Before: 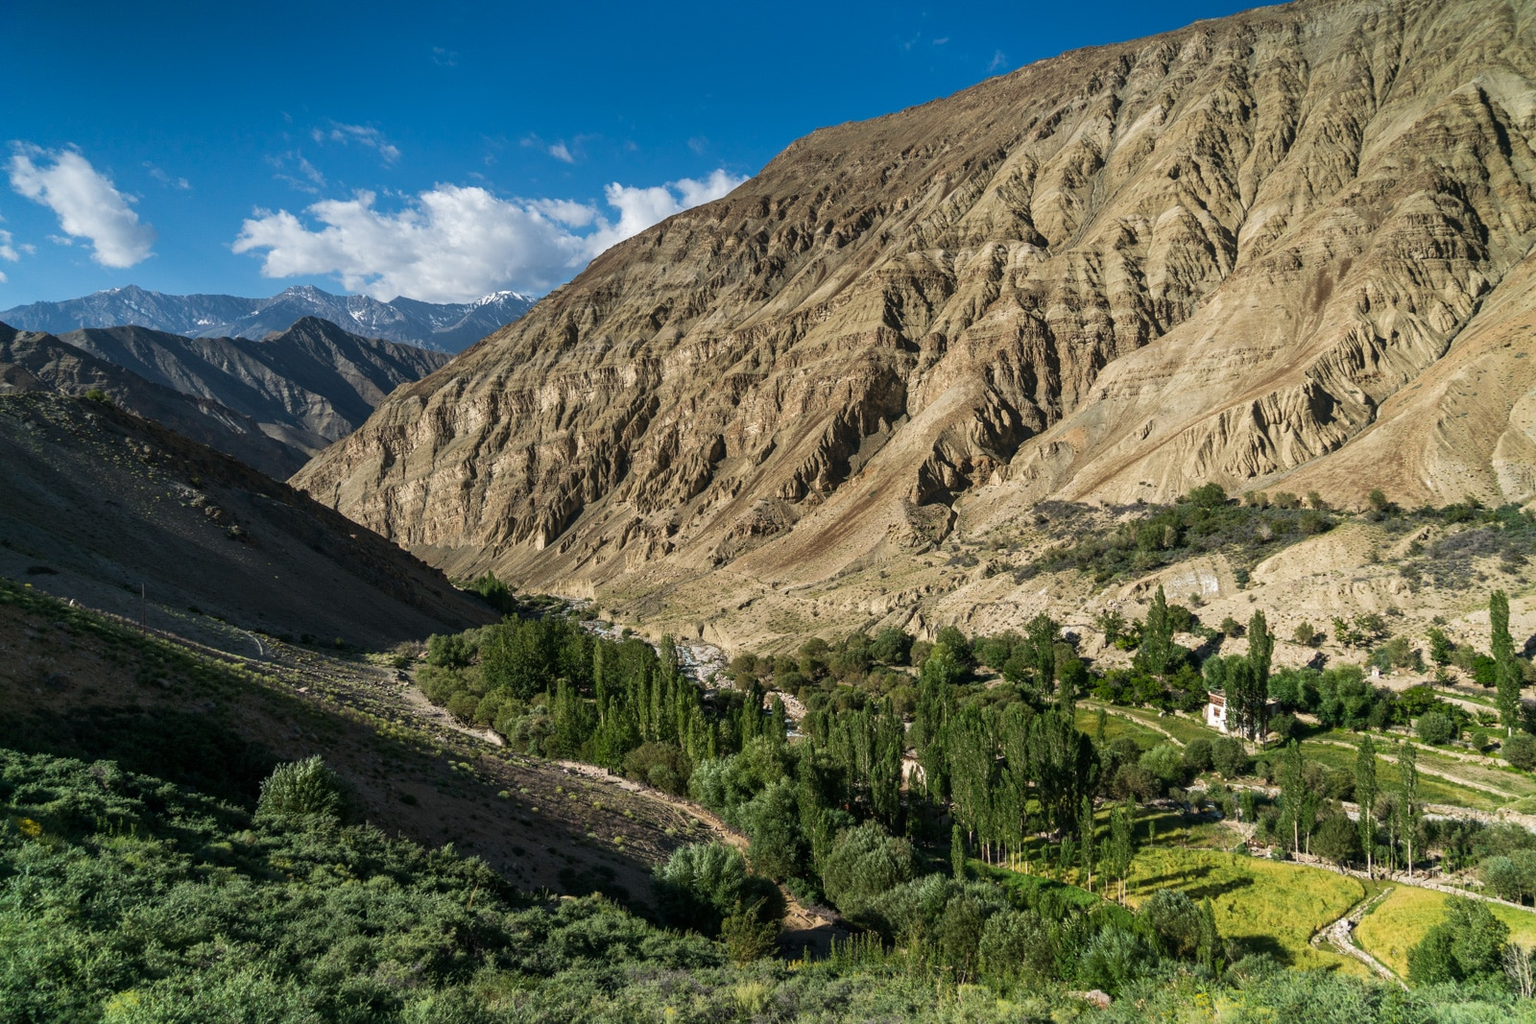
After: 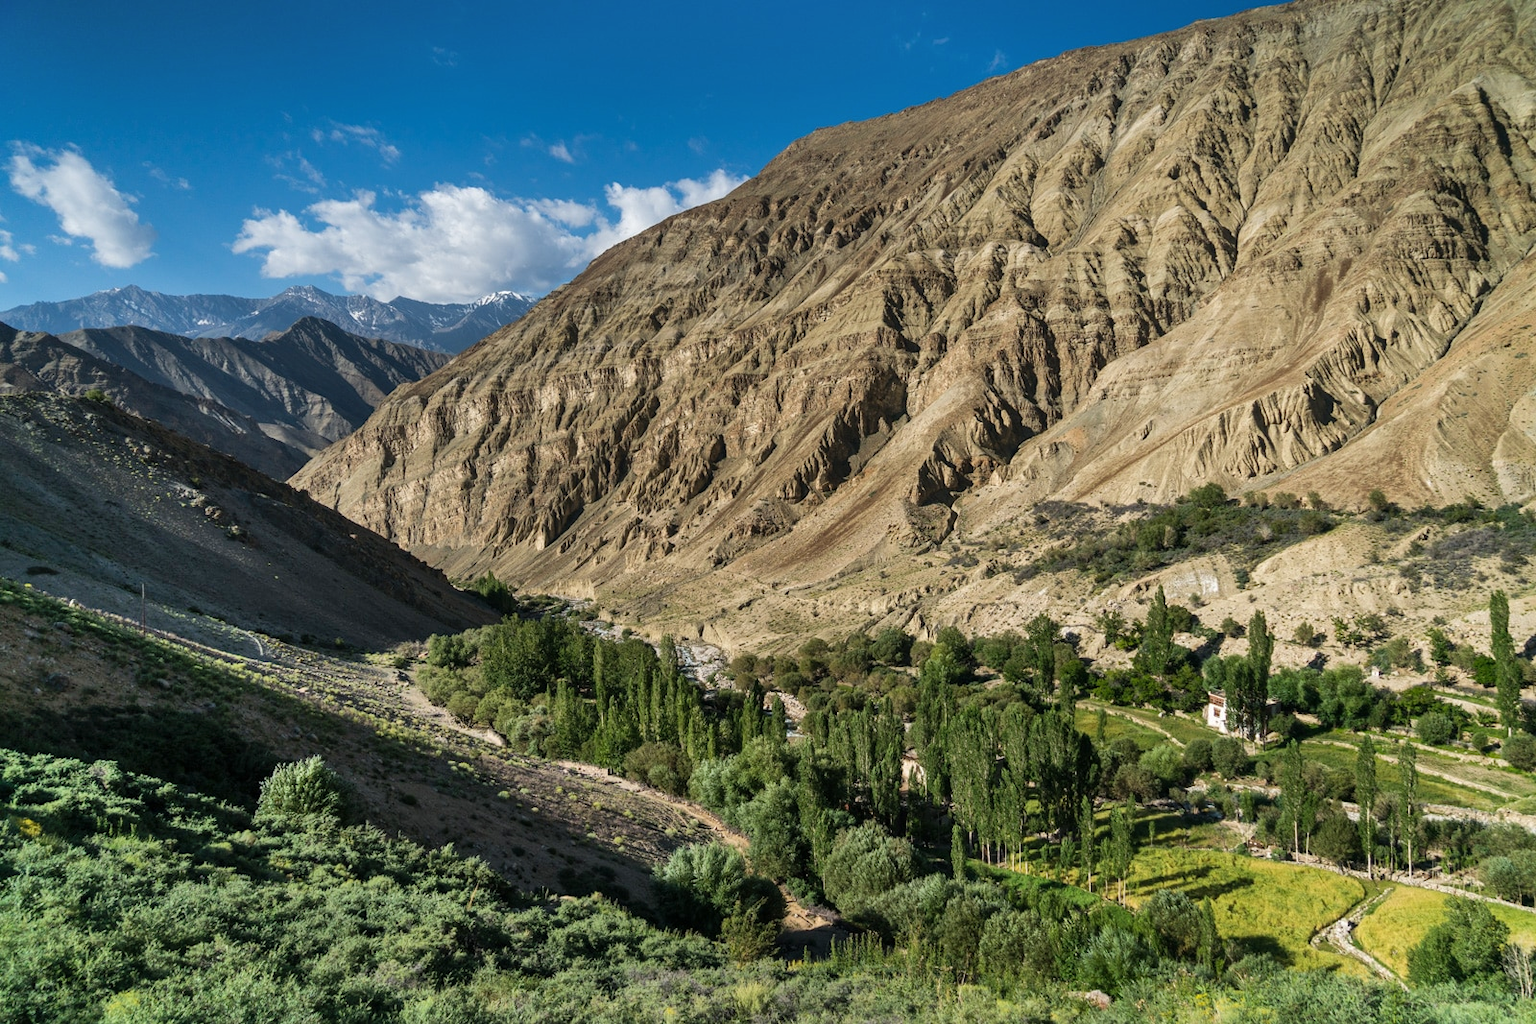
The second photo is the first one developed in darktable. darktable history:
shadows and highlights: shadows 59.88, soften with gaussian
